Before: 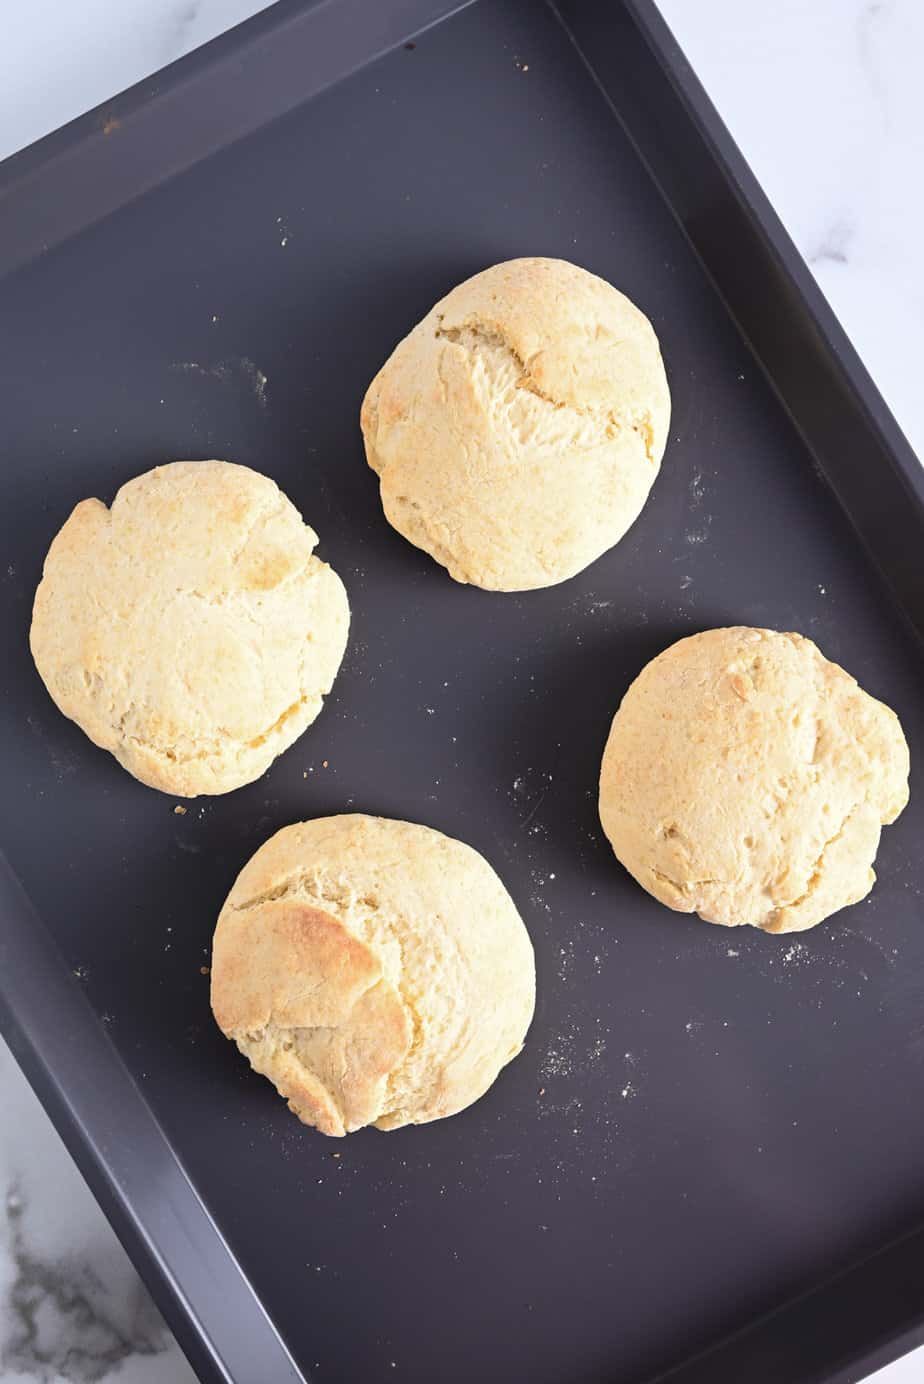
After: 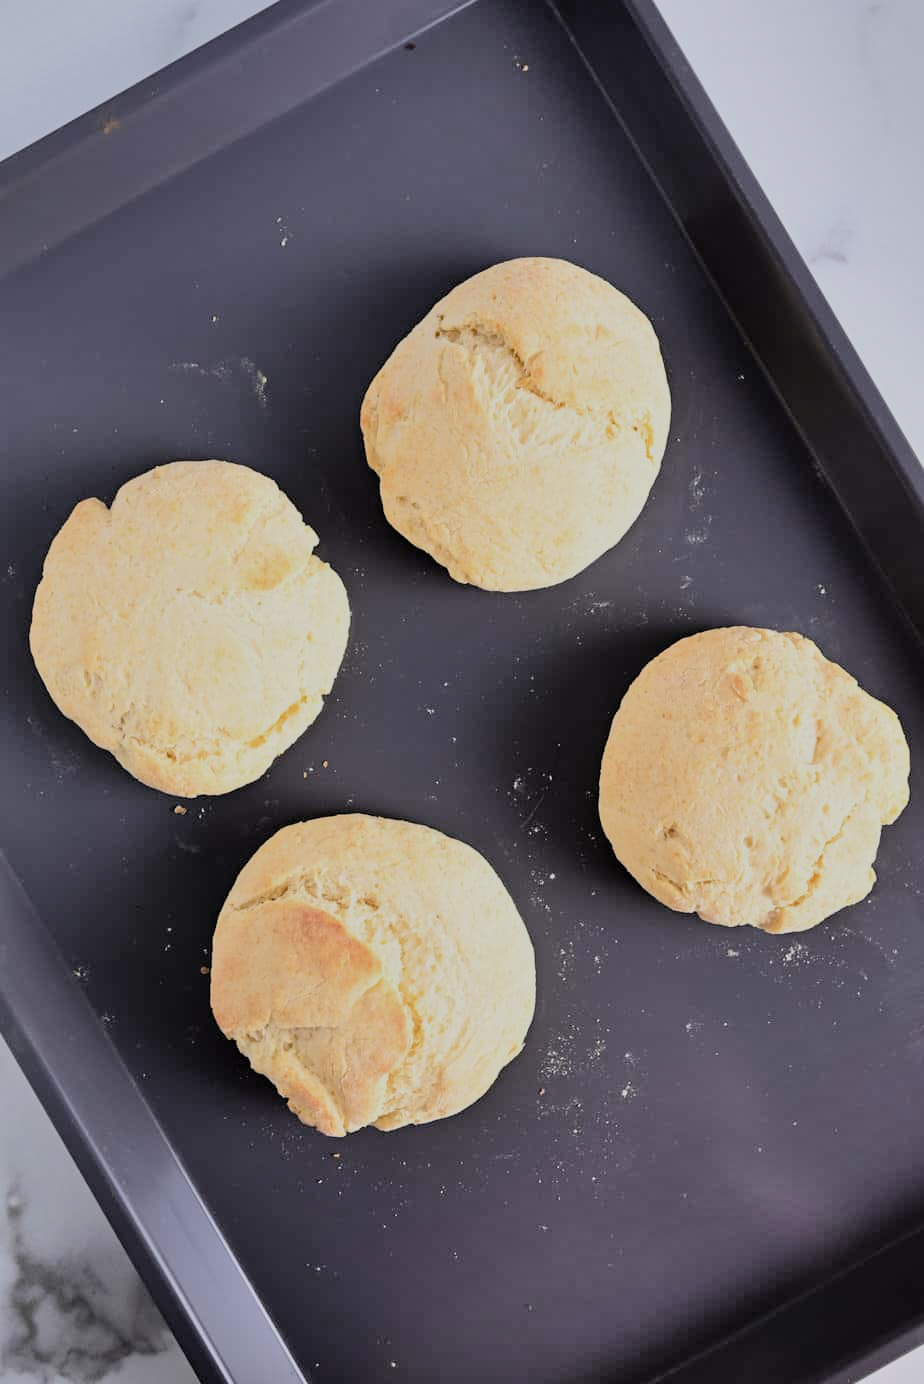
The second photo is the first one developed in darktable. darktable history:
shadows and highlights: shadows 60, soften with gaussian
contrast equalizer: octaves 7, y [[0.6 ×6], [0.55 ×6], [0 ×6], [0 ×6], [0 ×6]], mix 0.15
filmic rgb: black relative exposure -7.15 EV, white relative exposure 5.36 EV, hardness 3.02, color science v6 (2022)
